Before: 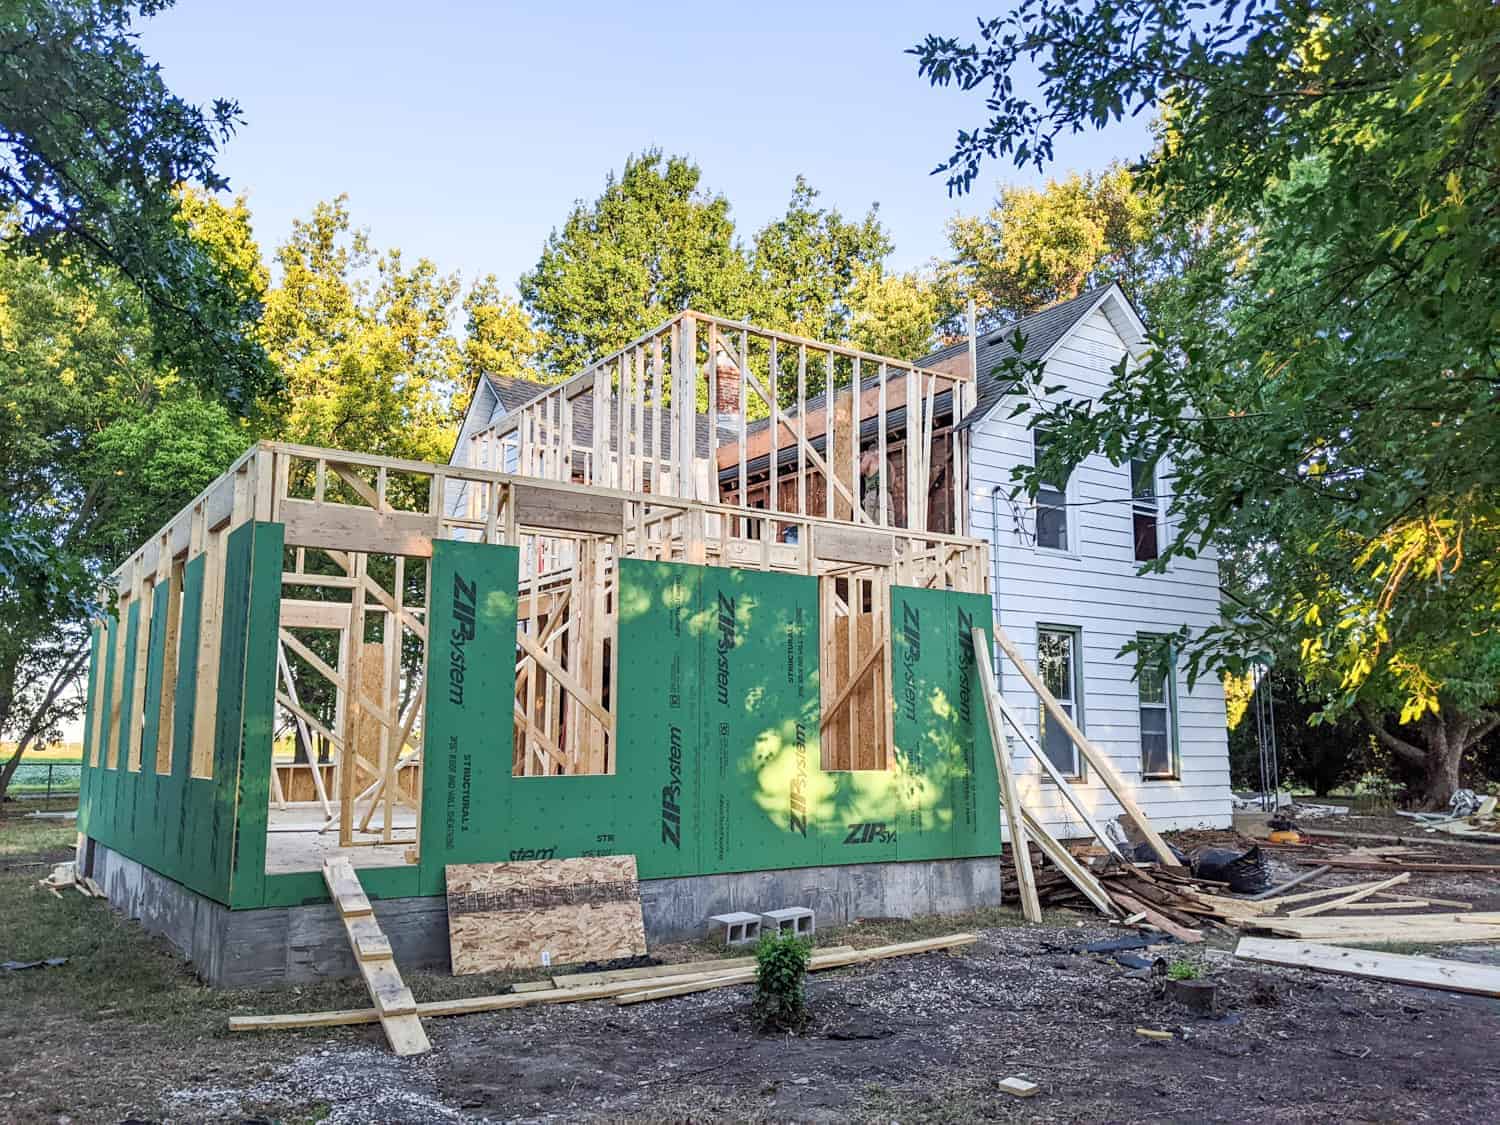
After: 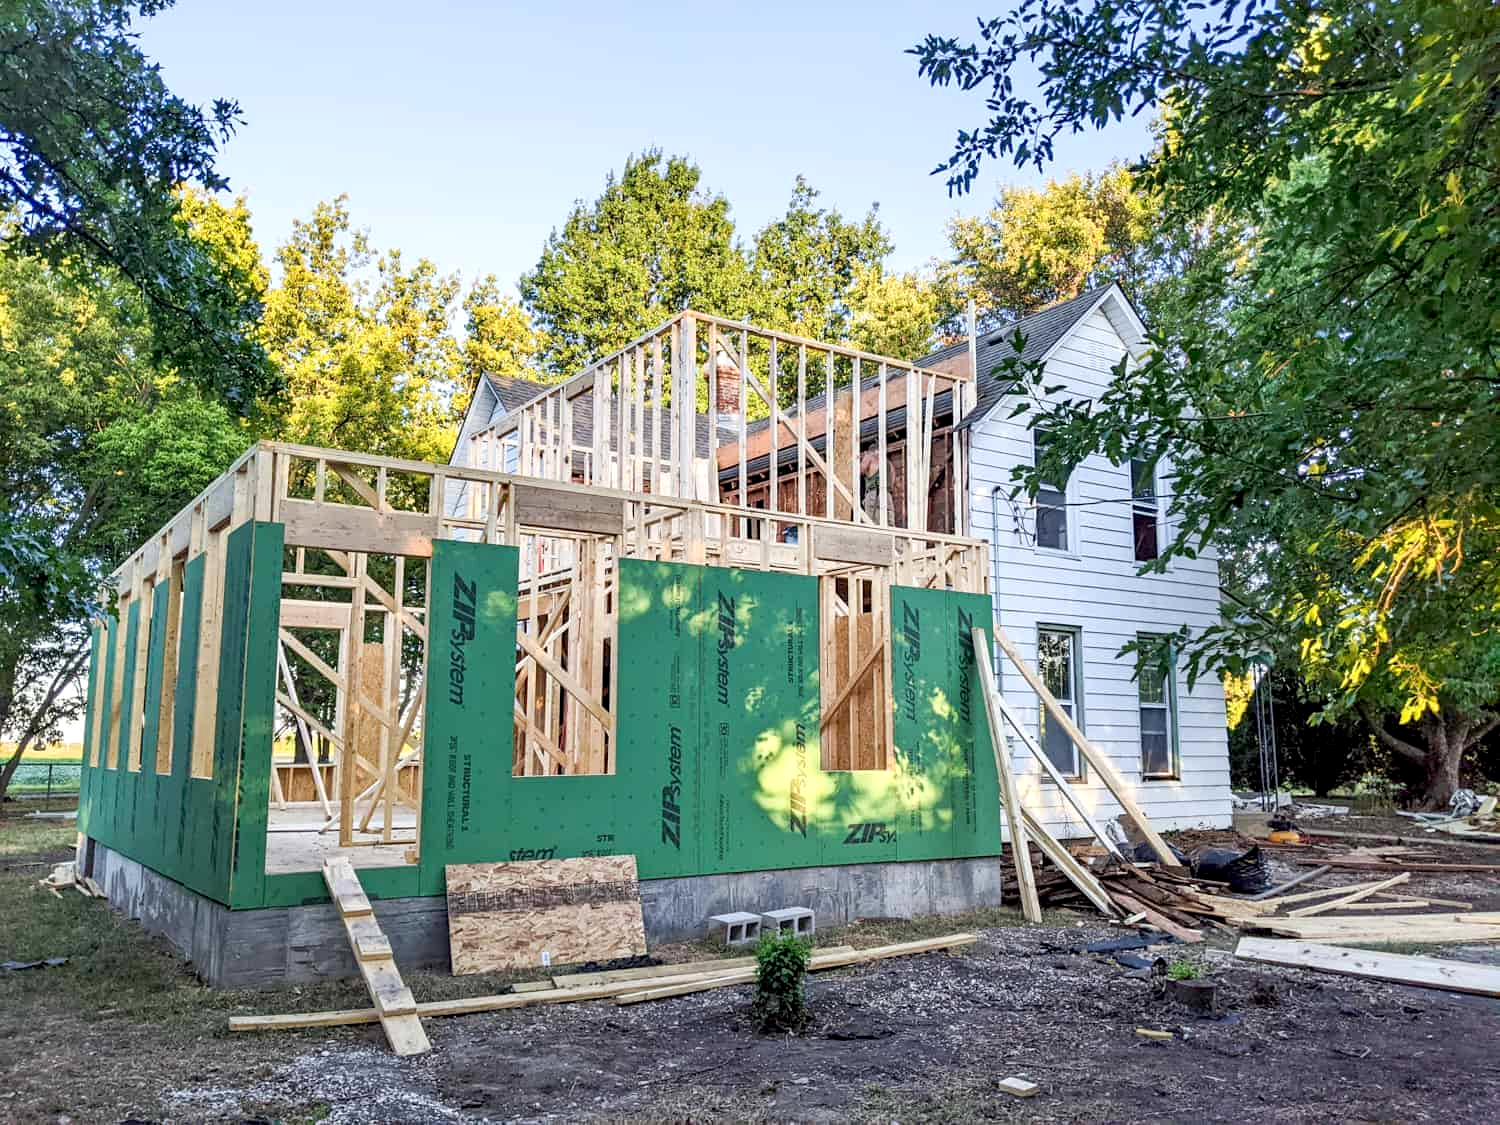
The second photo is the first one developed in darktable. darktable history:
exposure: black level correction 0.007, exposure 0.156 EV, compensate exposure bias true, compensate highlight preservation false
